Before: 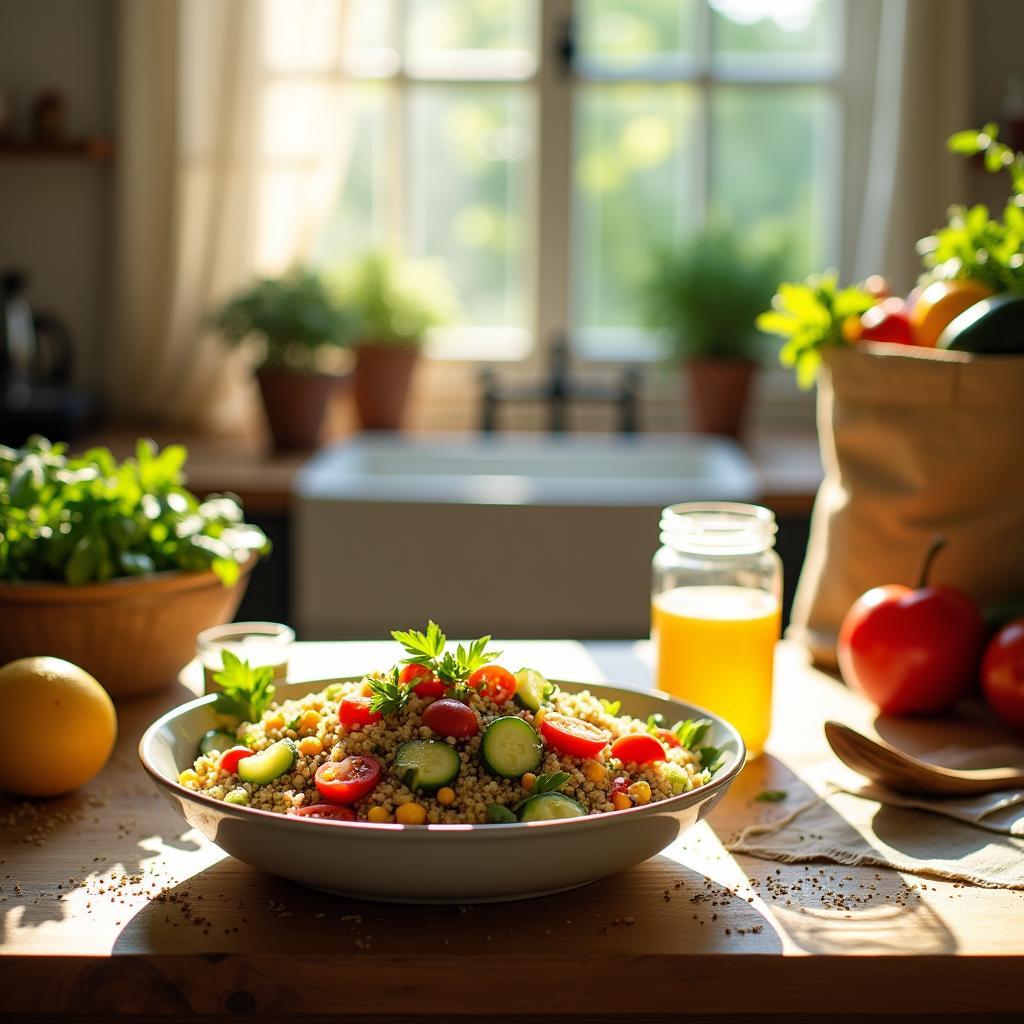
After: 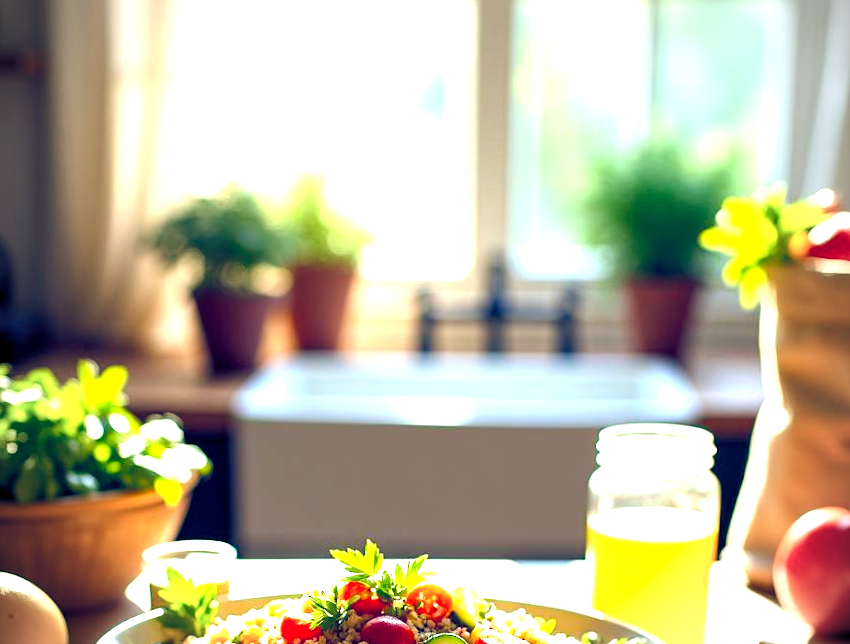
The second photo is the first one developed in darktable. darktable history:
rotate and perspective: rotation 0.074°, lens shift (vertical) 0.096, lens shift (horizontal) -0.041, crop left 0.043, crop right 0.952, crop top 0.024, crop bottom 0.979
vignetting: on, module defaults
color balance rgb: shadows lift › luminance -41.13%, shadows lift › chroma 14.13%, shadows lift › hue 260°, power › luminance -3.76%, power › chroma 0.56%, power › hue 40.37°, highlights gain › luminance 16.81%, highlights gain › chroma 2.94%, highlights gain › hue 260°, global offset › luminance -0.29%, global offset › chroma 0.31%, global offset › hue 260°, perceptual saturation grading › global saturation 20%, perceptual saturation grading › highlights -13.92%, perceptual saturation grading › shadows 50%
exposure: black level correction 0, exposure 1.2 EV, compensate exposure bias true, compensate highlight preservation false
shadows and highlights: radius 334.93, shadows 63.48, highlights 6.06, compress 87.7%, highlights color adjustment 39.73%, soften with gaussian
crop: left 3.015%, top 8.969%, right 9.647%, bottom 26.457%
